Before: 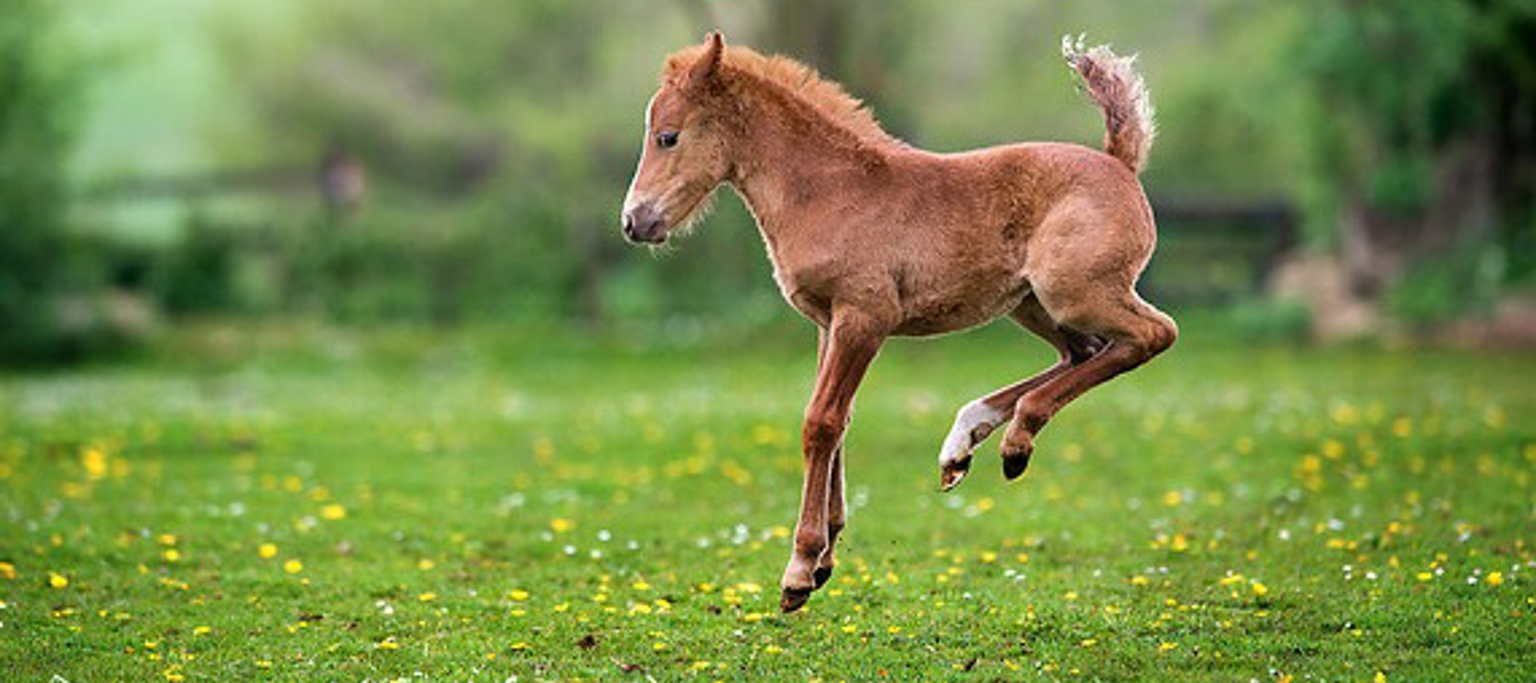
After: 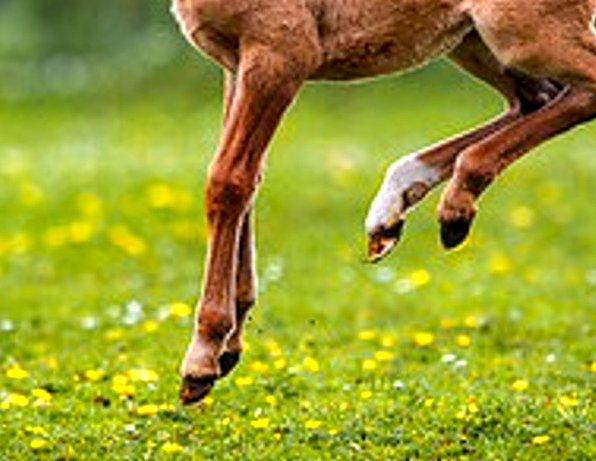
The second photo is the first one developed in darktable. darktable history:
local contrast: on, module defaults
crop: left 40.878%, top 39.176%, right 25.993%, bottom 3.081%
color zones: curves: ch0 [(0, 0.511) (0.143, 0.531) (0.286, 0.56) (0.429, 0.5) (0.571, 0.5) (0.714, 0.5) (0.857, 0.5) (1, 0.5)]; ch1 [(0, 0.525) (0.143, 0.705) (0.286, 0.715) (0.429, 0.35) (0.571, 0.35) (0.714, 0.35) (0.857, 0.4) (1, 0.4)]; ch2 [(0, 0.572) (0.143, 0.512) (0.286, 0.473) (0.429, 0.45) (0.571, 0.5) (0.714, 0.5) (0.857, 0.518) (1, 0.518)]
